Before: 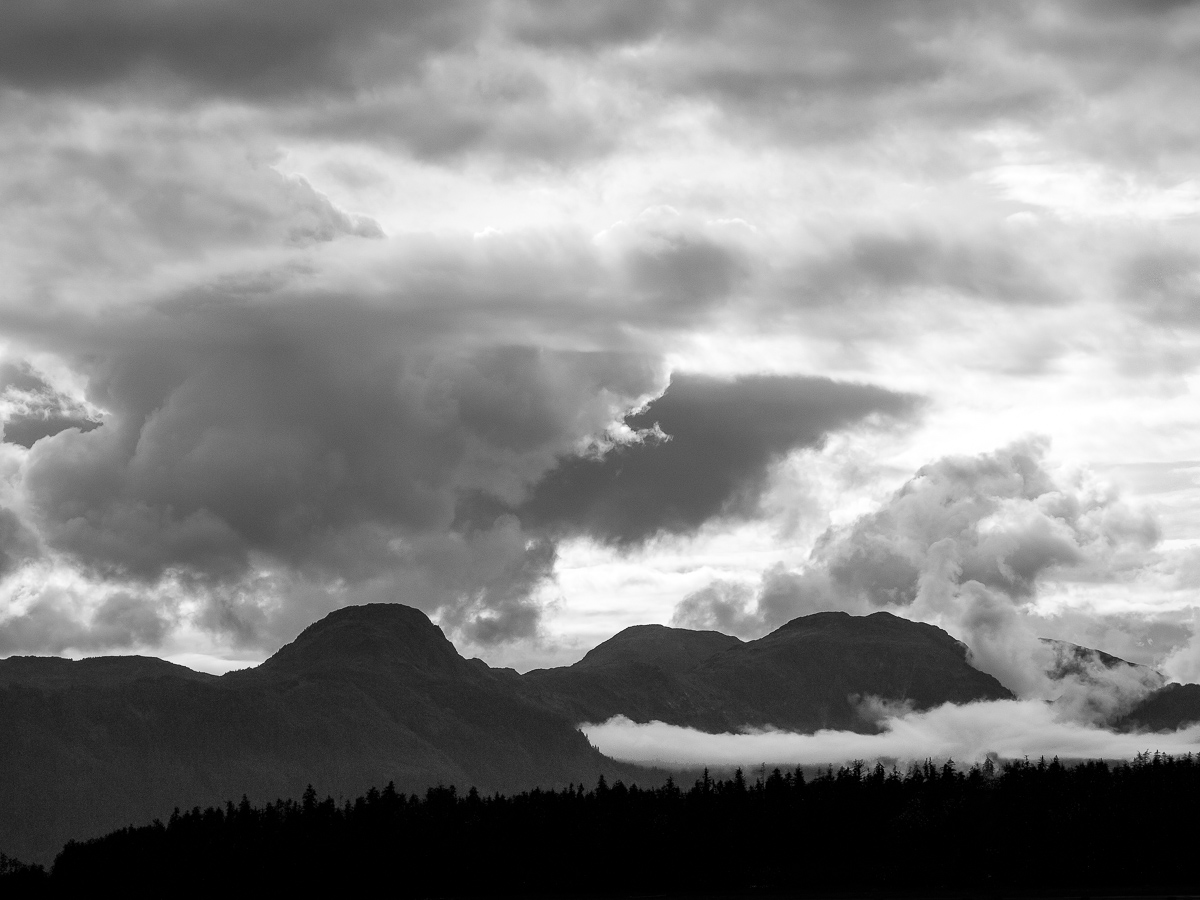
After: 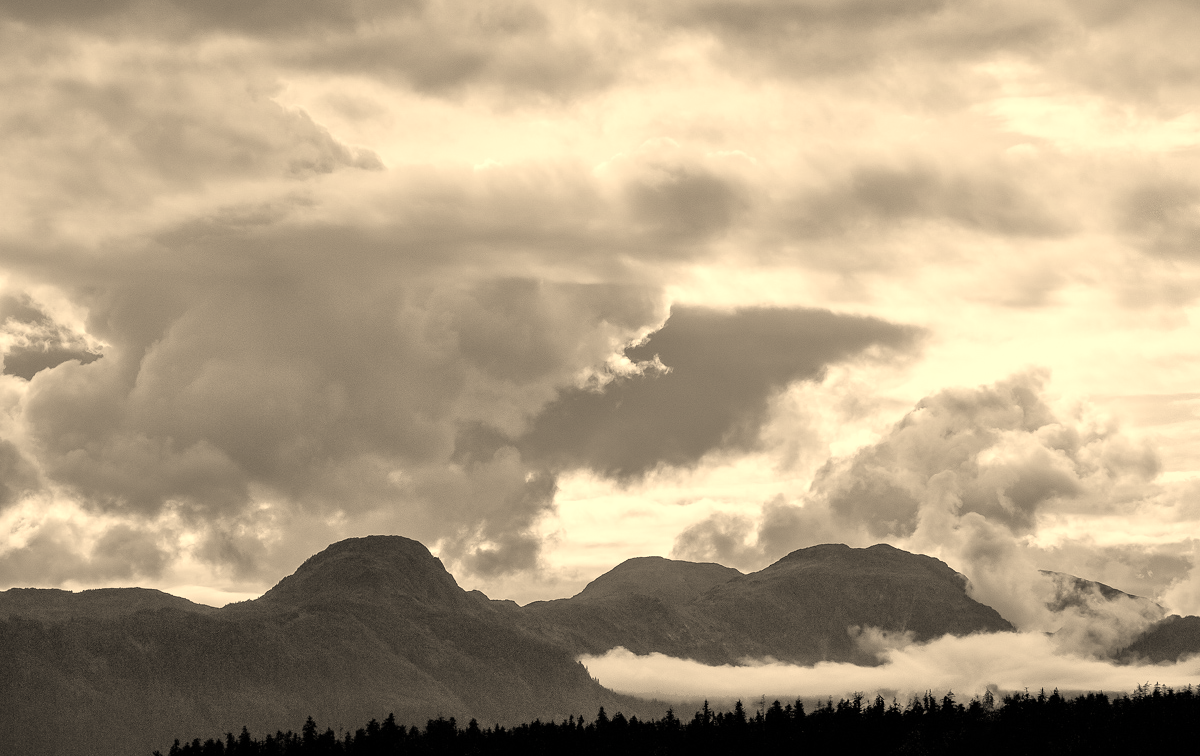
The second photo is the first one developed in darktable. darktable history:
crop: top 7.625%, bottom 8.027%
tone equalizer: -7 EV 0.15 EV, -6 EV 0.6 EV, -5 EV 1.15 EV, -4 EV 1.33 EV, -3 EV 1.15 EV, -2 EV 0.6 EV, -1 EV 0.15 EV, mask exposure compensation -0.5 EV
white balance: red 1.123, blue 0.83
